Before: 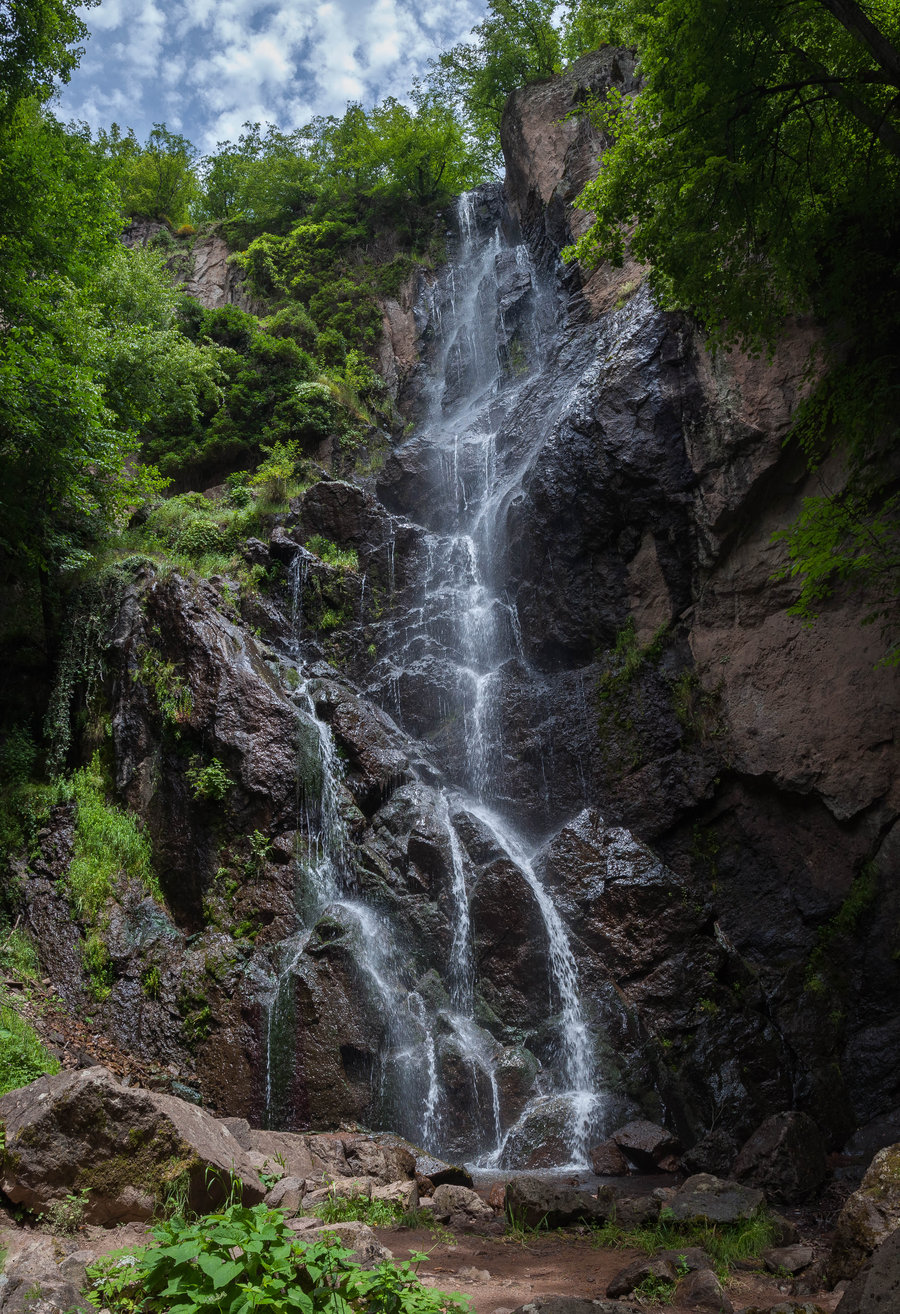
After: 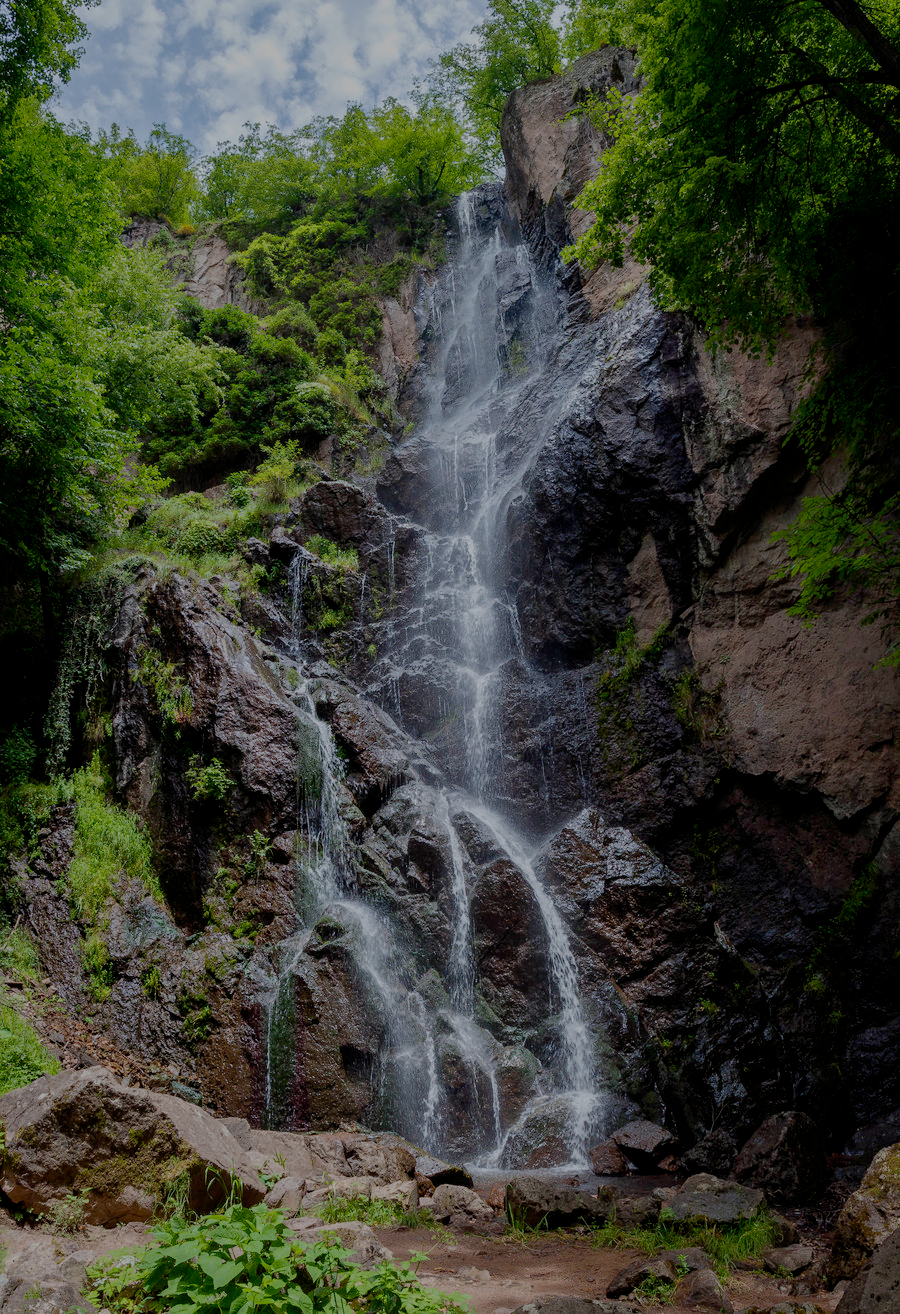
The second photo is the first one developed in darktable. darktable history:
filmic rgb: black relative exposure -7 EV, white relative exposure 6 EV, threshold 3 EV, target black luminance 0%, hardness 2.73, latitude 61.22%, contrast 0.691, highlights saturation mix 10%, shadows ↔ highlights balance -0.073%, preserve chrominance no, color science v4 (2020), iterations of high-quality reconstruction 10, contrast in shadows soft, contrast in highlights soft, enable highlight reconstruction true
